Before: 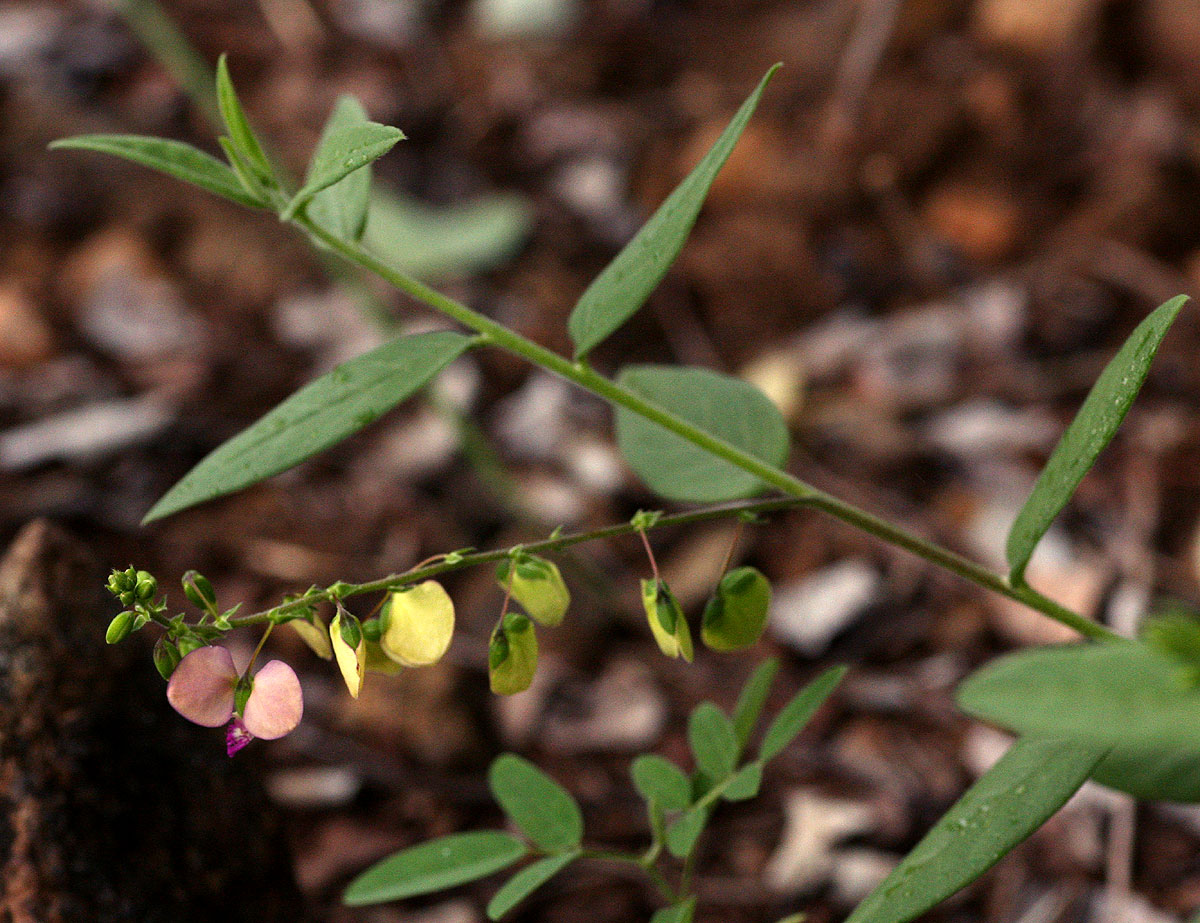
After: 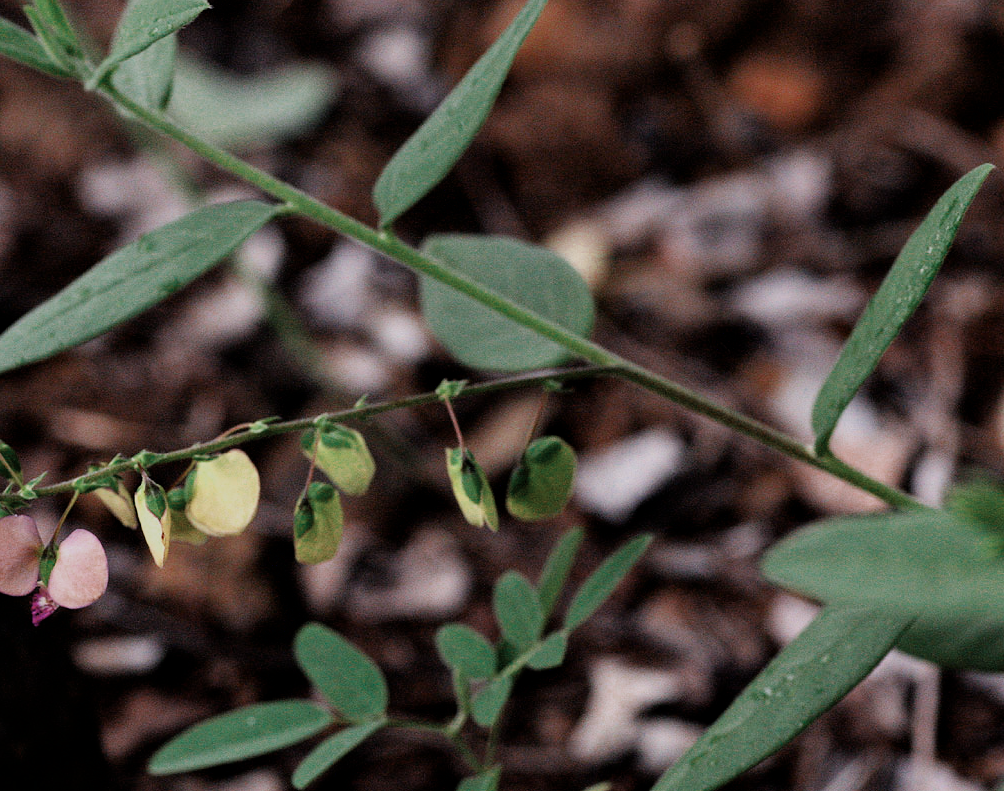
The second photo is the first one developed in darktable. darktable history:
crop: left 16.315%, top 14.246%
contrast equalizer: octaves 7, y [[0.6 ×6], [0.55 ×6], [0 ×6], [0 ×6], [0 ×6]], mix 0.29
color calibration: illuminant as shot in camera, x 0.363, y 0.385, temperature 4528.04 K
tone equalizer: -8 EV -0.002 EV, -7 EV 0.005 EV, -6 EV -0.009 EV, -5 EV 0.011 EV, -4 EV -0.012 EV, -3 EV 0.007 EV, -2 EV -0.062 EV, -1 EV -0.293 EV, +0 EV -0.582 EV, smoothing diameter 2%, edges refinement/feathering 20, mask exposure compensation -1.57 EV, filter diffusion 5
filmic rgb: black relative exposure -7.65 EV, white relative exposure 4.56 EV, hardness 3.61, contrast 1.05
color zones: curves: ch0 [(0, 0.5) (0.125, 0.4) (0.25, 0.5) (0.375, 0.4) (0.5, 0.4) (0.625, 0.35) (0.75, 0.35) (0.875, 0.5)]; ch1 [(0, 0.35) (0.125, 0.45) (0.25, 0.35) (0.375, 0.35) (0.5, 0.35) (0.625, 0.35) (0.75, 0.45) (0.875, 0.35)]; ch2 [(0, 0.6) (0.125, 0.5) (0.25, 0.5) (0.375, 0.6) (0.5, 0.6) (0.625, 0.5) (0.75, 0.5) (0.875, 0.5)]
